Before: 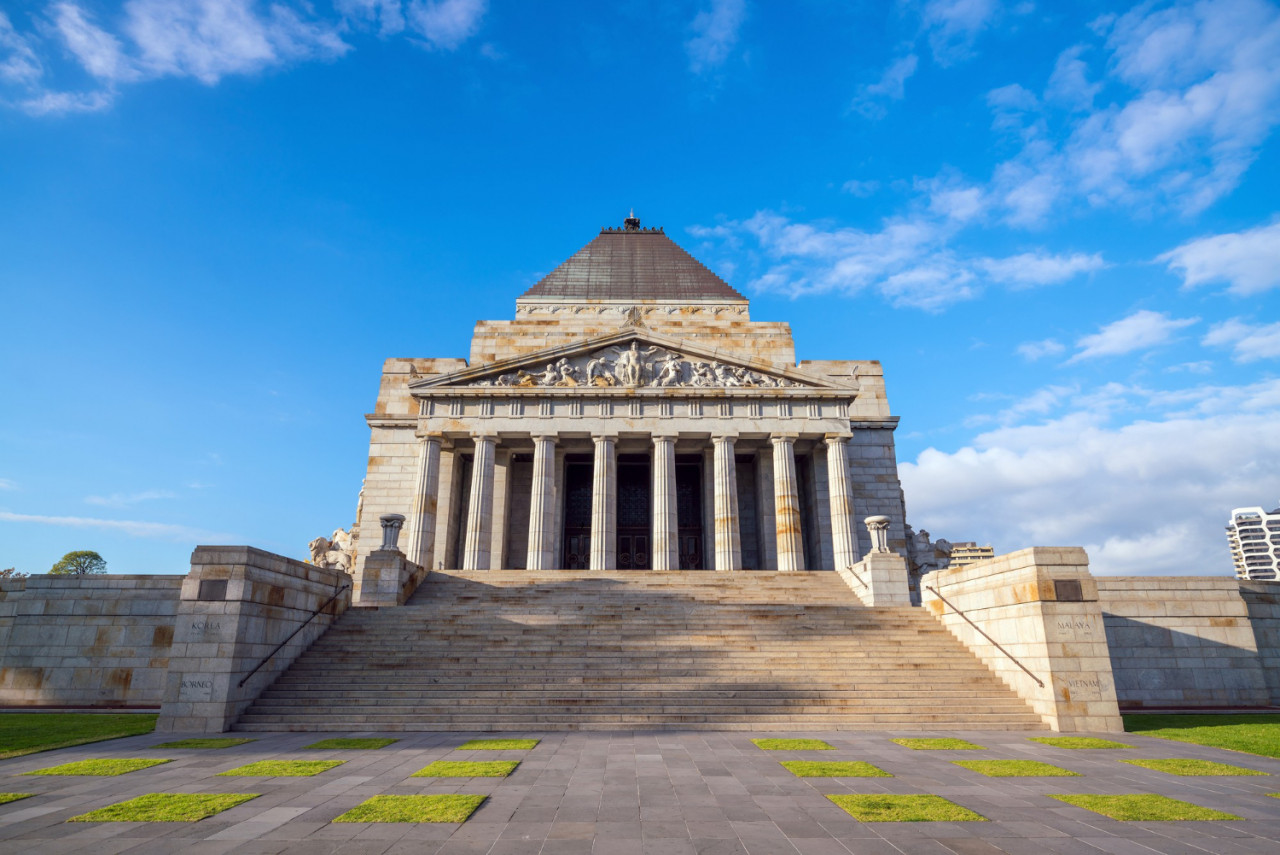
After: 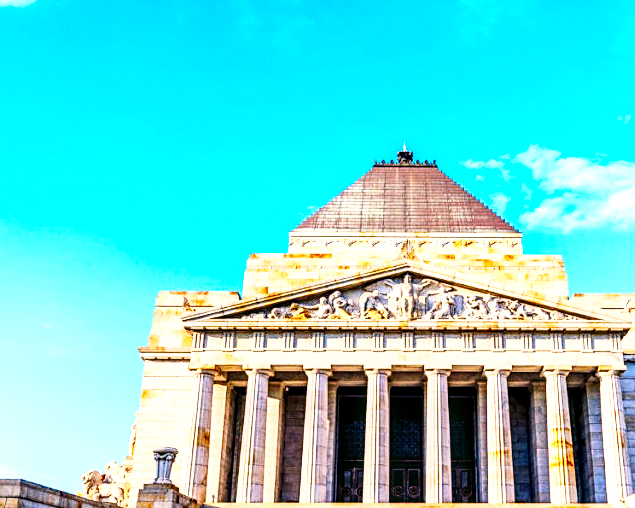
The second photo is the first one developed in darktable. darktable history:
crop: left 17.802%, top 7.899%, right 32.578%, bottom 32.585%
exposure: black level correction 0.001, compensate highlight preservation false
sharpen: on, module defaults
contrast brightness saturation: contrast 0.198, brightness 0.202, saturation 0.802
local contrast: highlights 60%, shadows 60%, detail 160%
color correction: highlights a* 4.08, highlights b* 4.91, shadows a* -7.89, shadows b* 5.05
base curve: curves: ch0 [(0, 0) (0.007, 0.004) (0.027, 0.03) (0.046, 0.07) (0.207, 0.54) (0.442, 0.872) (0.673, 0.972) (1, 1)], preserve colors none
